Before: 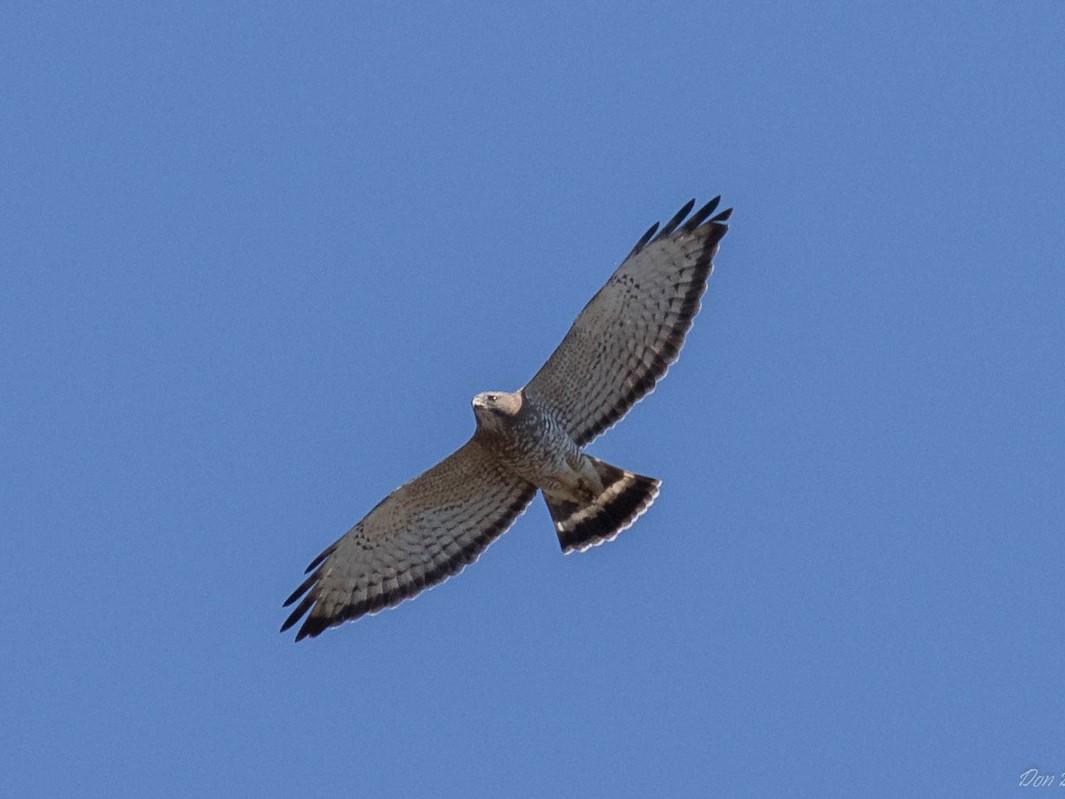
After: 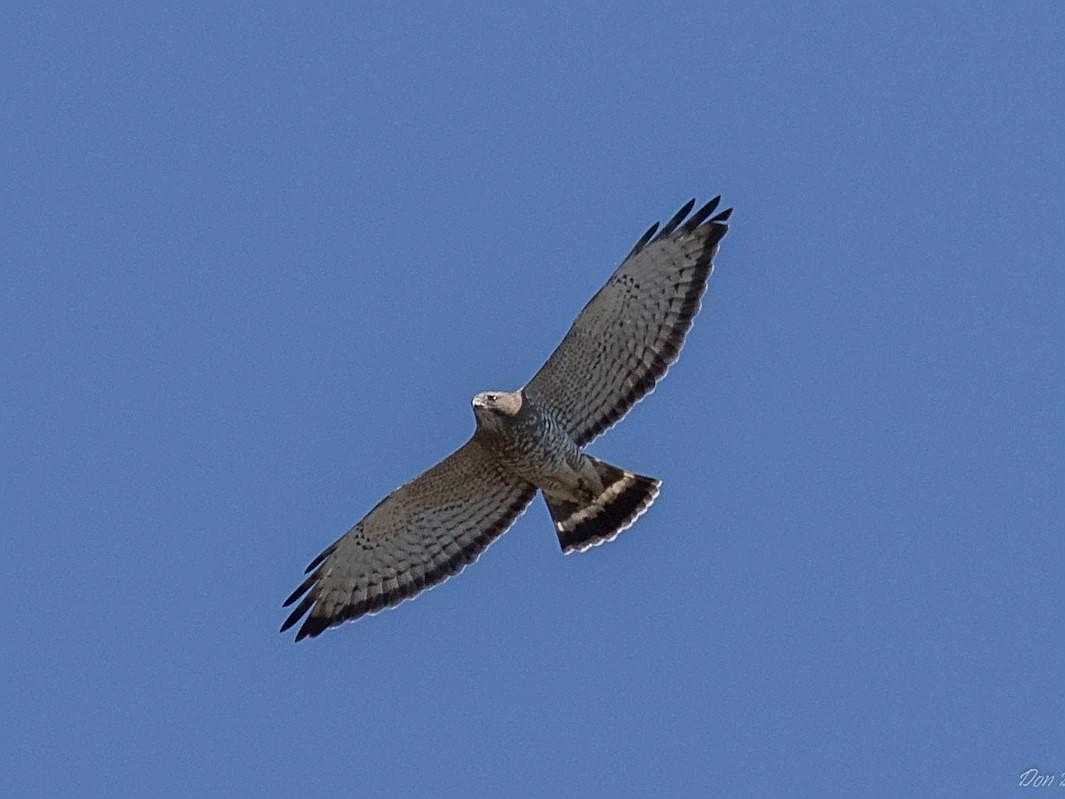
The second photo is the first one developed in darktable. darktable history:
tone equalizer: on, module defaults
sharpen: on, module defaults
exposure: exposure -0.238 EV, compensate exposure bias true, compensate highlight preservation false
